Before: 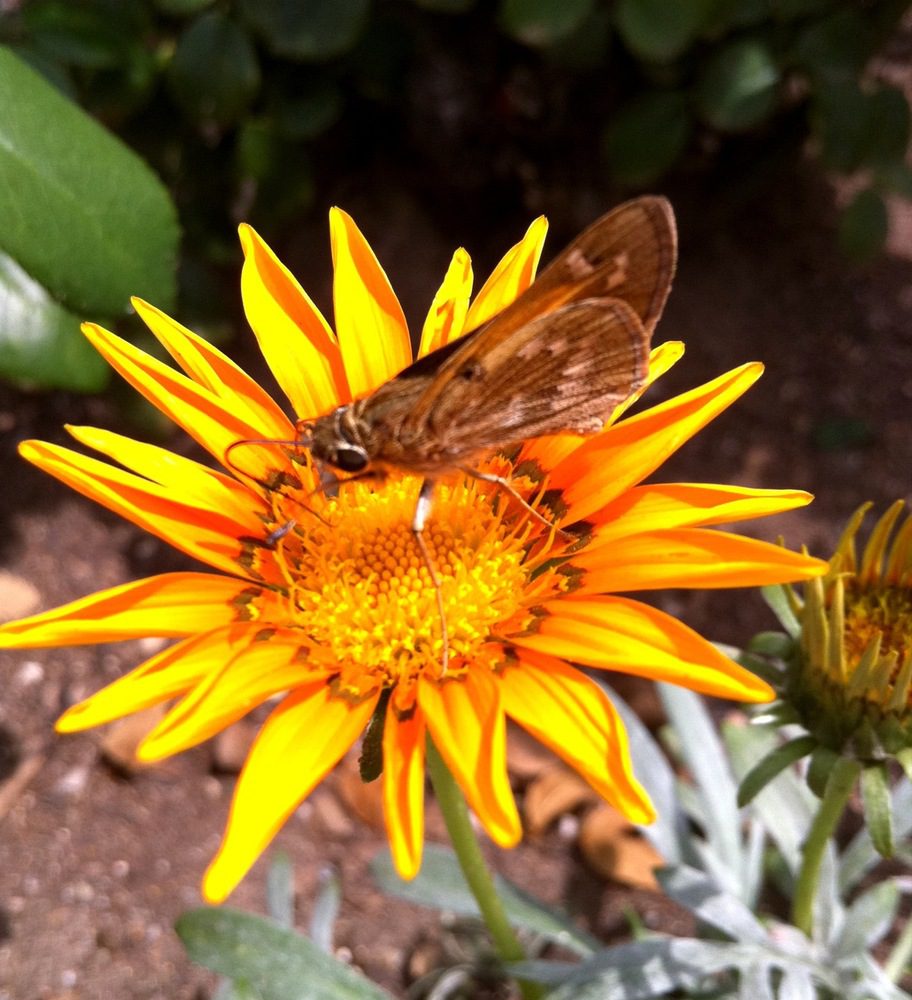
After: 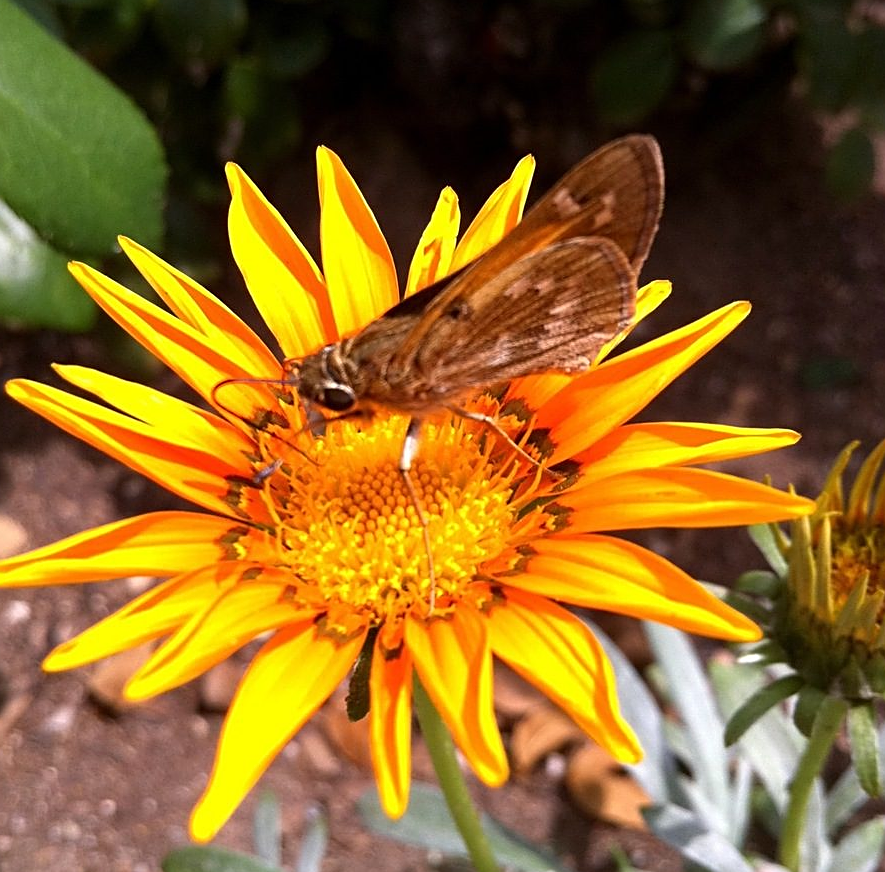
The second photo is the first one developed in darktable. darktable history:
crop: left 1.507%, top 6.147%, right 1.379%, bottom 6.637%
sharpen: on, module defaults
